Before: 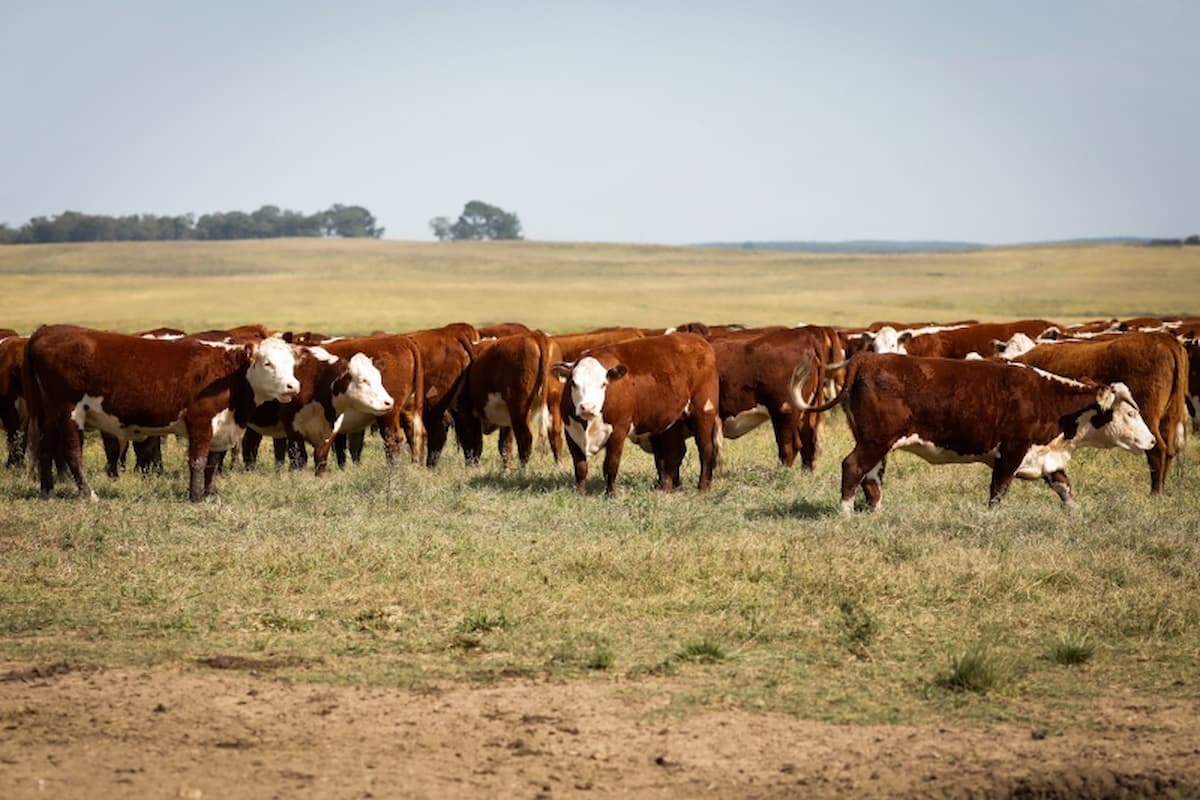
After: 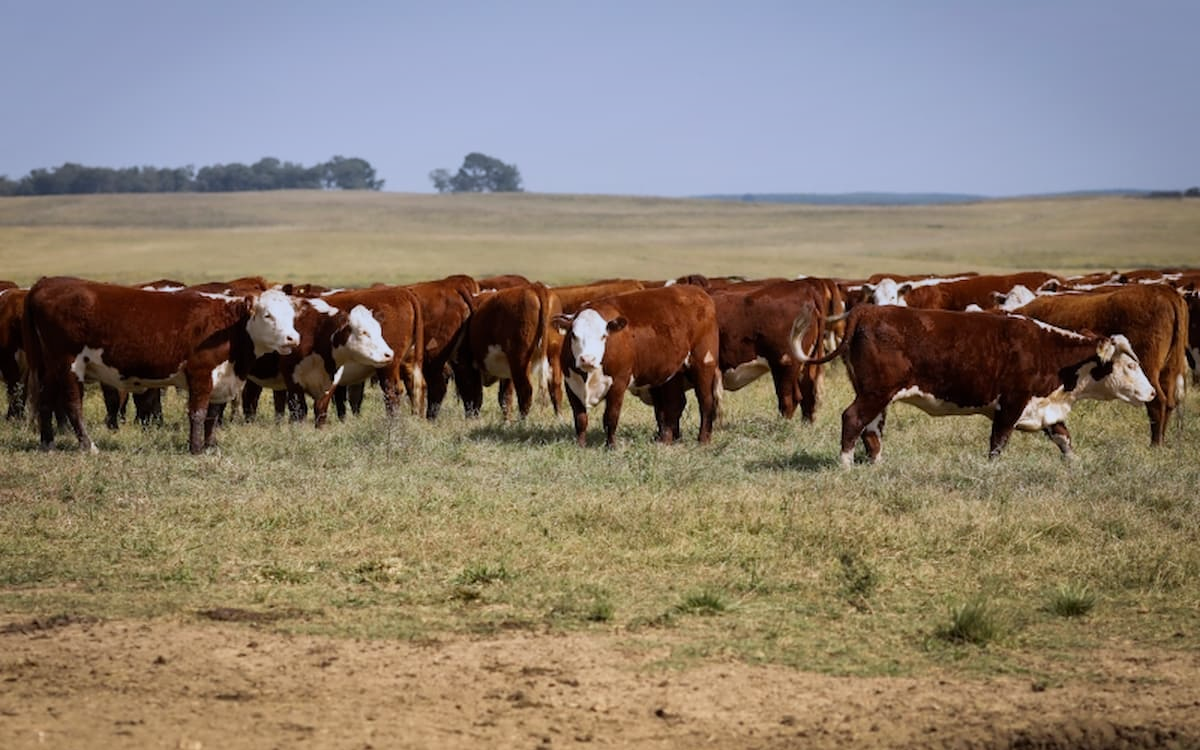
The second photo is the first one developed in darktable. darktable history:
graduated density: hue 238.83°, saturation 50%
crop and rotate: top 6.25%
white balance: red 0.978, blue 0.999
